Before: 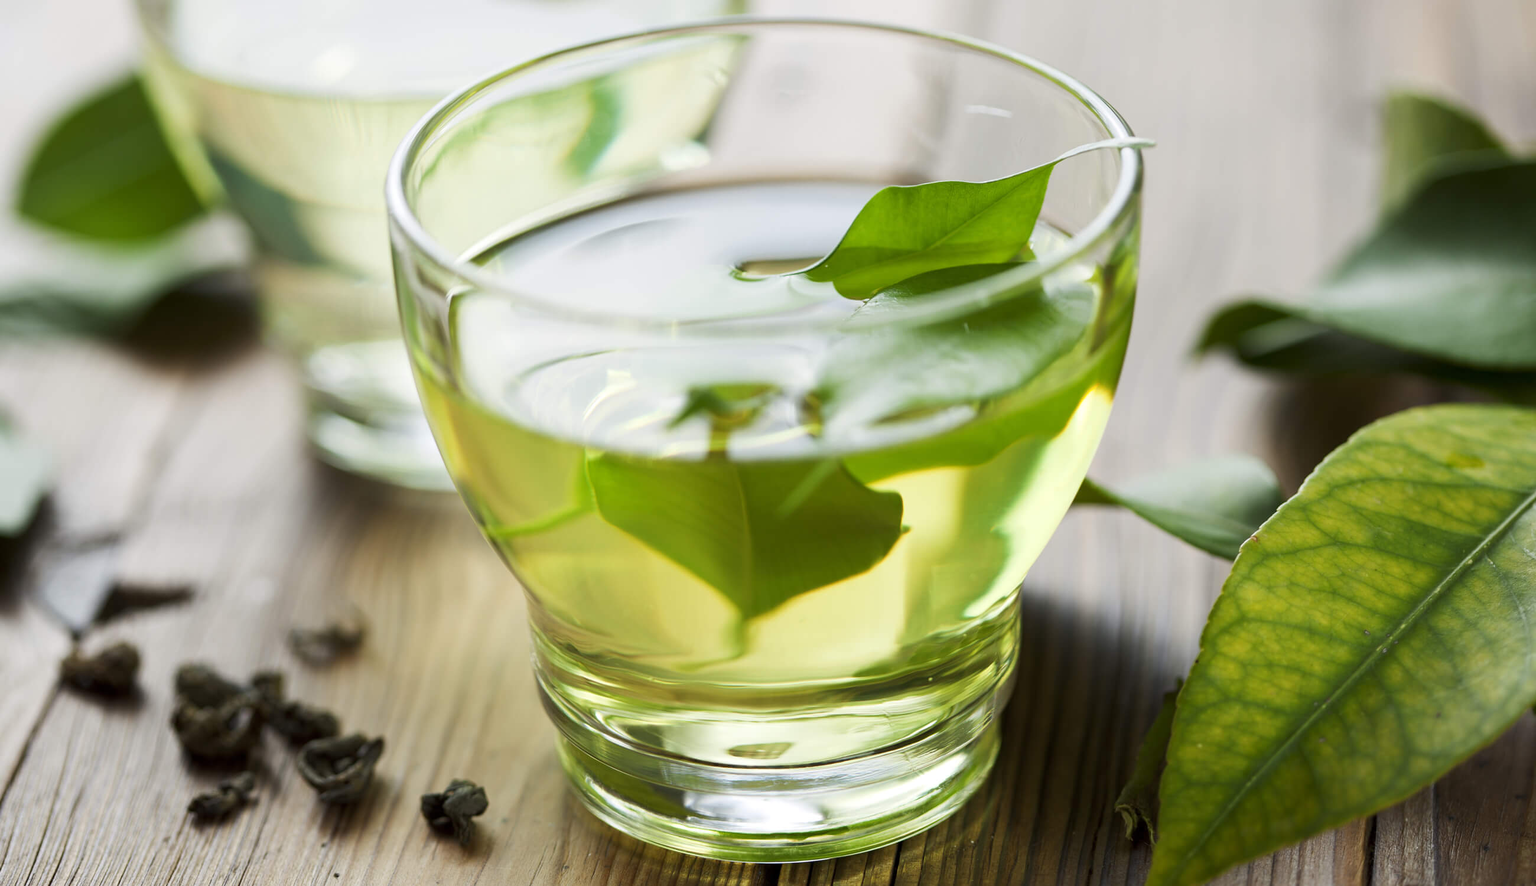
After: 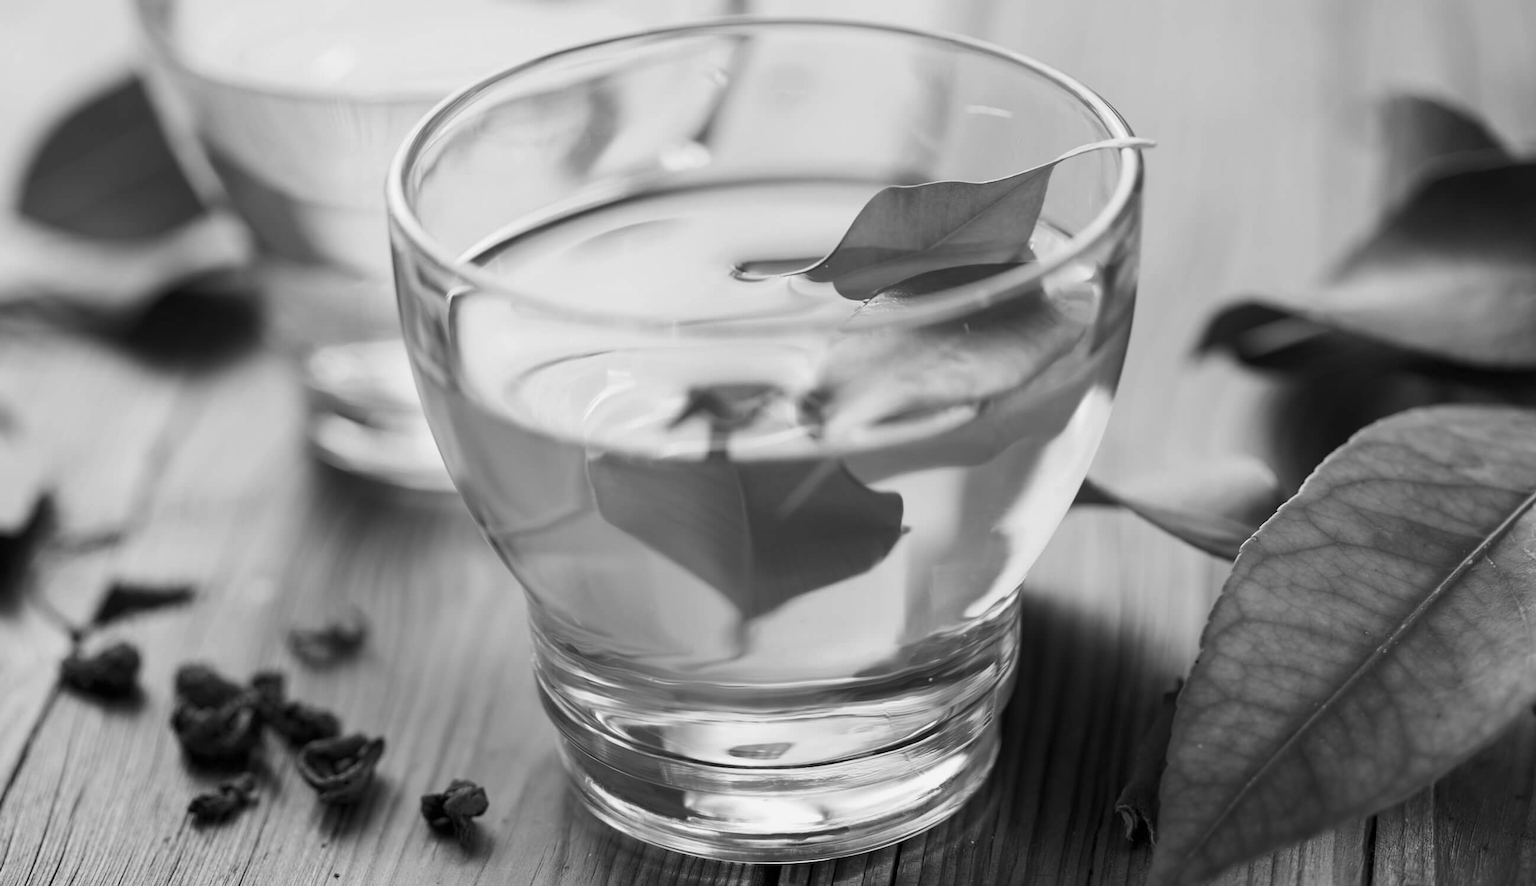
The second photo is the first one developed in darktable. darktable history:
color calibration: output gray [0.253, 0.26, 0.487, 0], x 0.341, y 0.355, temperature 5189.15 K
